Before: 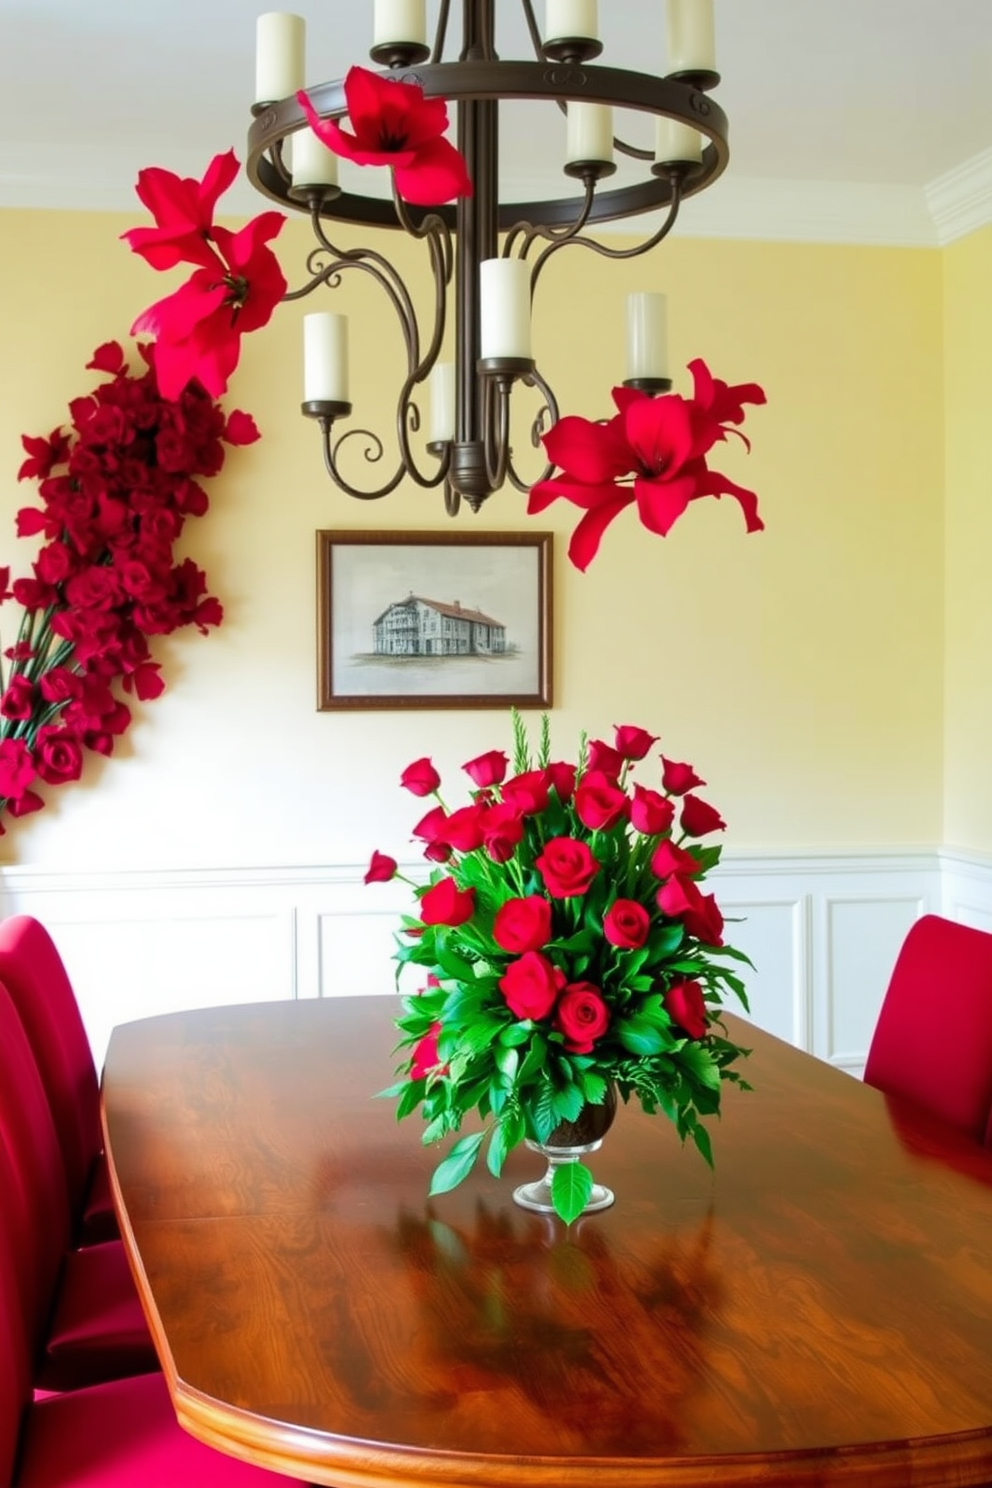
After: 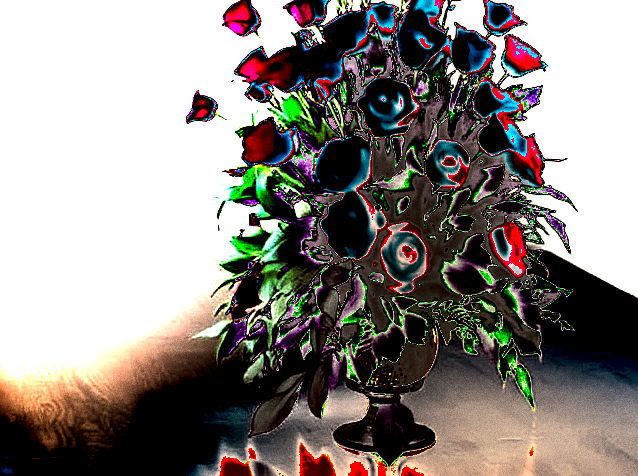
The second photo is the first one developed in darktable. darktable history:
exposure: black level correction 0, exposure 4 EV, compensate exposure bias true, compensate highlight preservation false
grain: coarseness 9.61 ISO, strength 35.62%
shadows and highlights: white point adjustment 0.1, highlights -70, soften with gaussian
crop: left 18.091%, top 51.13%, right 17.525%, bottom 16.85%
color correction: highlights a* 6.27, highlights b* 8.19, shadows a* 5.94, shadows b* 7.23, saturation 0.9
sharpen: on, module defaults
